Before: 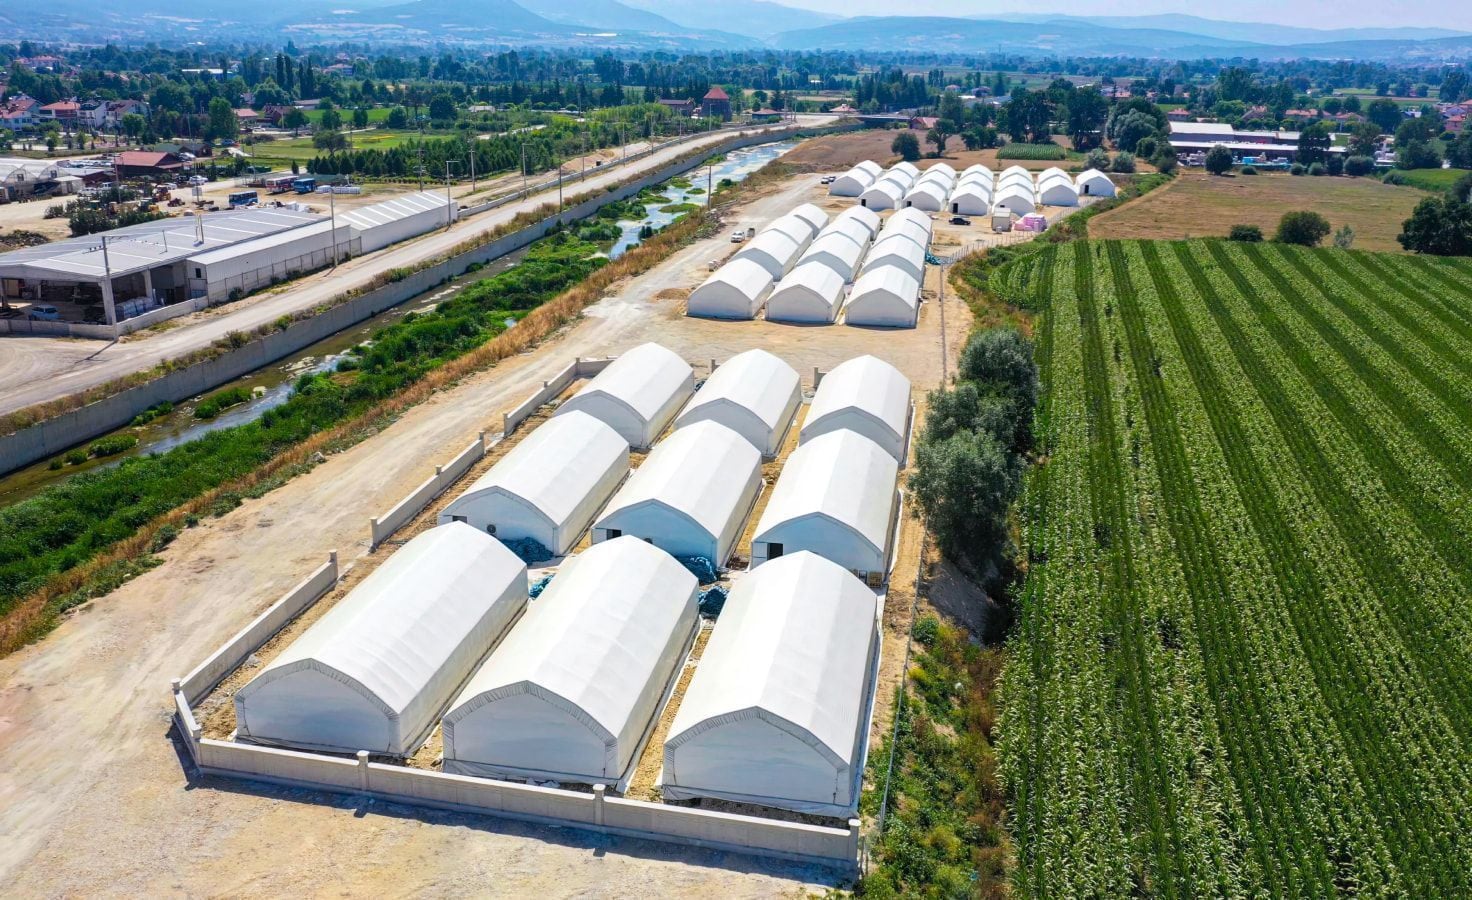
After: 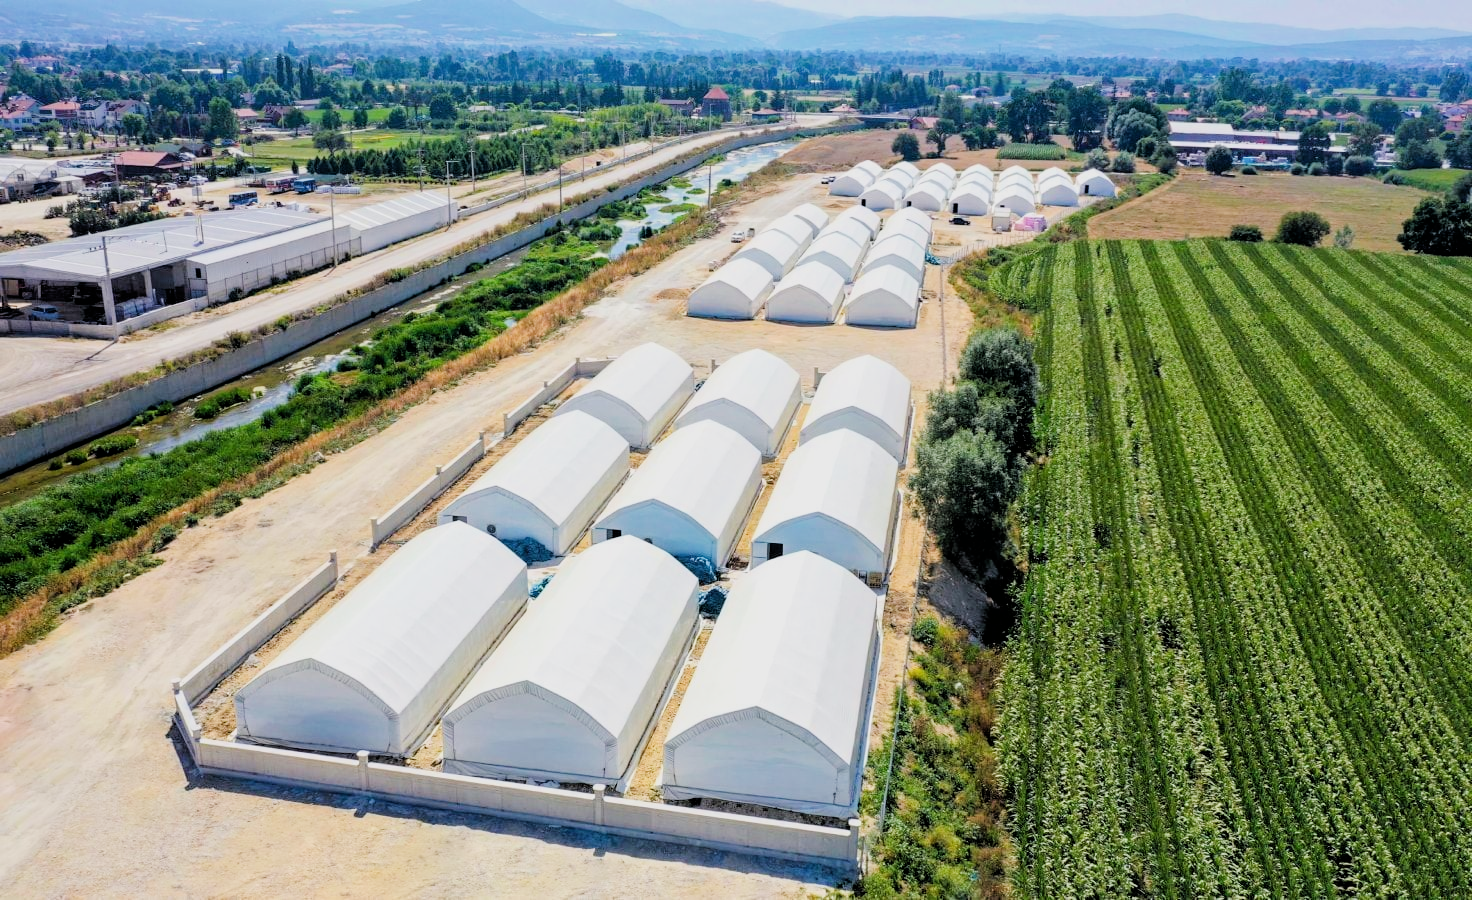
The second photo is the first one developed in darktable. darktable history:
exposure: black level correction 0, exposure 0.7 EV, compensate exposure bias true, compensate highlight preservation false
filmic rgb: black relative exposure -4.38 EV, white relative exposure 4.56 EV, hardness 2.37, contrast 1.05
